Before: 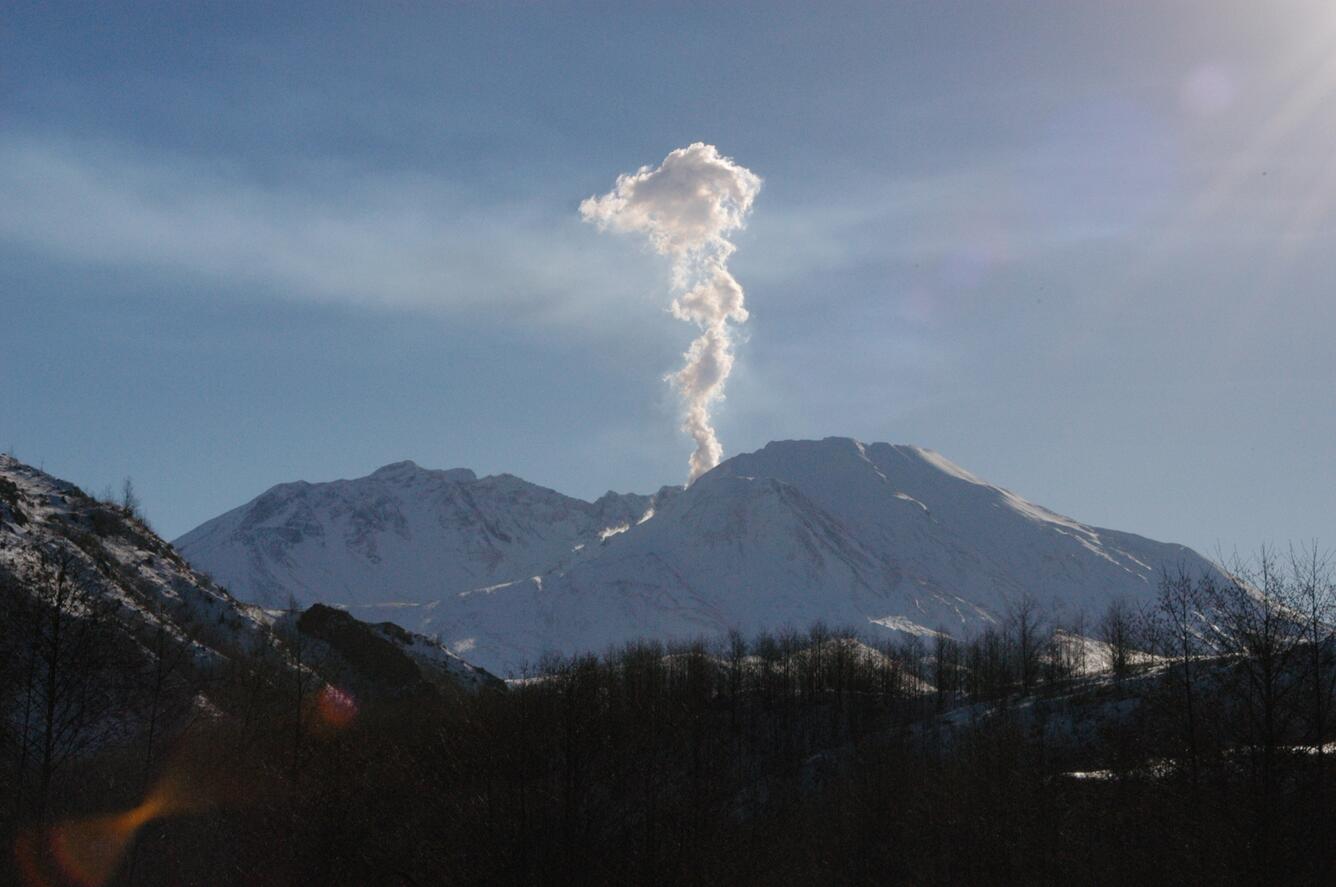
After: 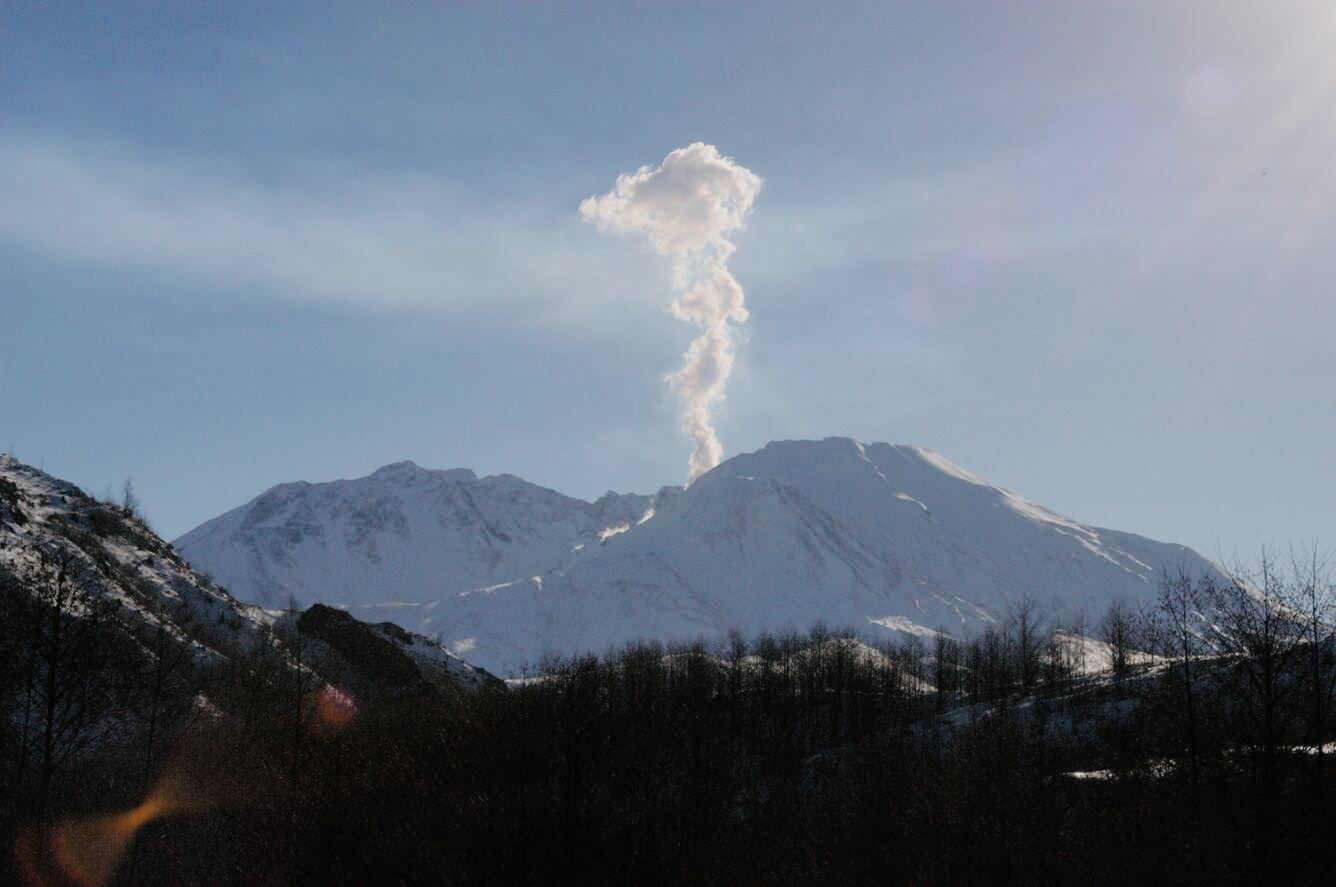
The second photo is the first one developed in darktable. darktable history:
exposure: black level correction 0, exposure 0.594 EV, compensate highlight preservation false
filmic rgb: black relative exposure -7.65 EV, white relative exposure 4.56 EV, hardness 3.61
contrast brightness saturation: saturation -0.051
